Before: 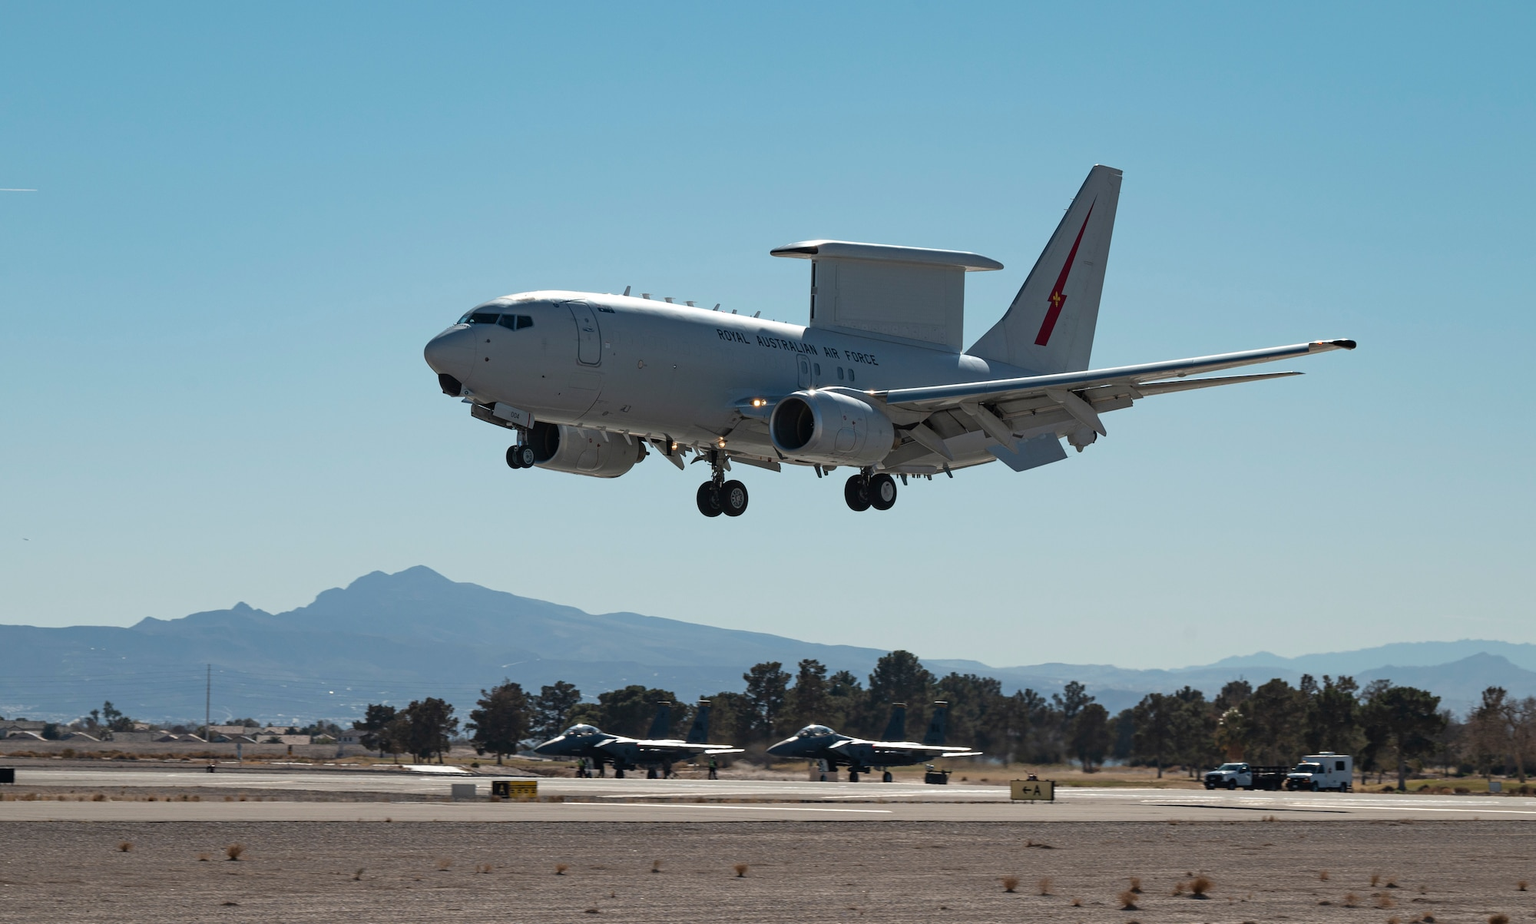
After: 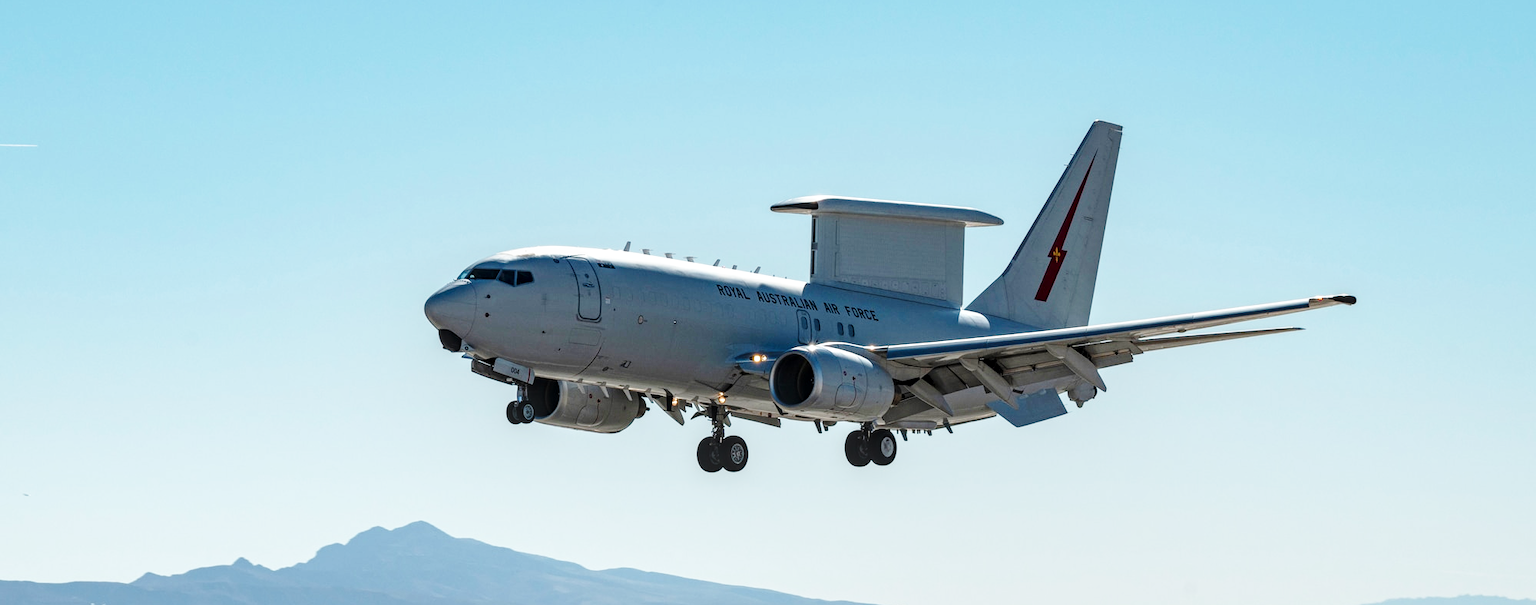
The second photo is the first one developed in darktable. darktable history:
local contrast: detail 130%
base curve: curves: ch0 [(0, 0) (0.036, 0.037) (0.121, 0.228) (0.46, 0.76) (0.859, 0.983) (1, 1)], preserve colors none
crop and rotate: top 4.848%, bottom 29.503%
